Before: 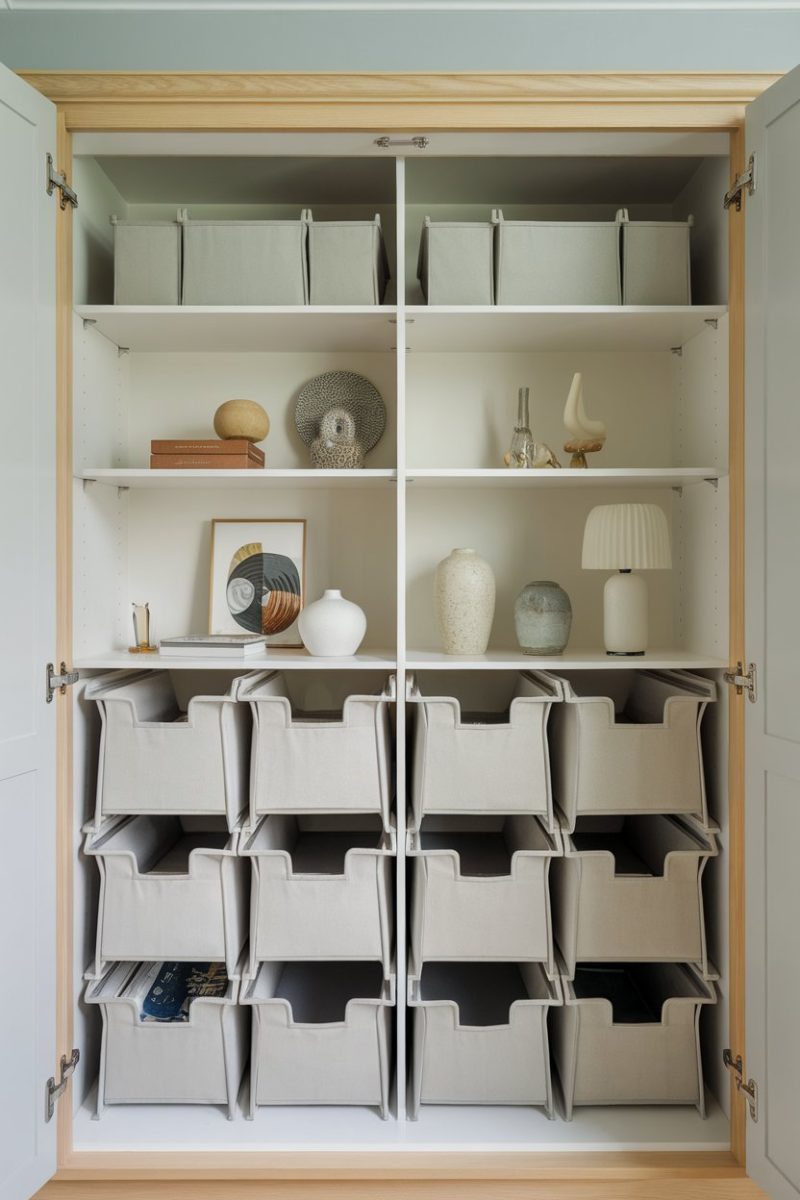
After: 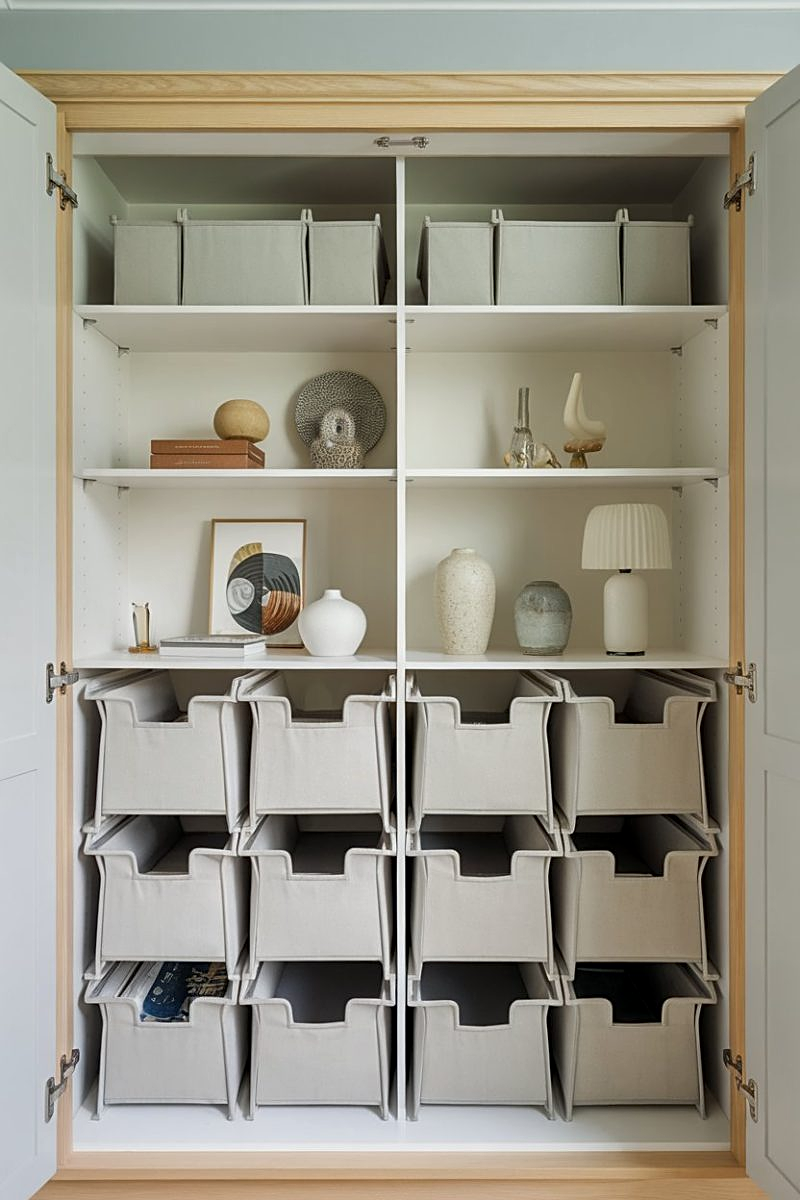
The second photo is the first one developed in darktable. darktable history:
sharpen: on, module defaults
local contrast: mode bilateral grid, contrast 21, coarseness 51, detail 119%, midtone range 0.2
